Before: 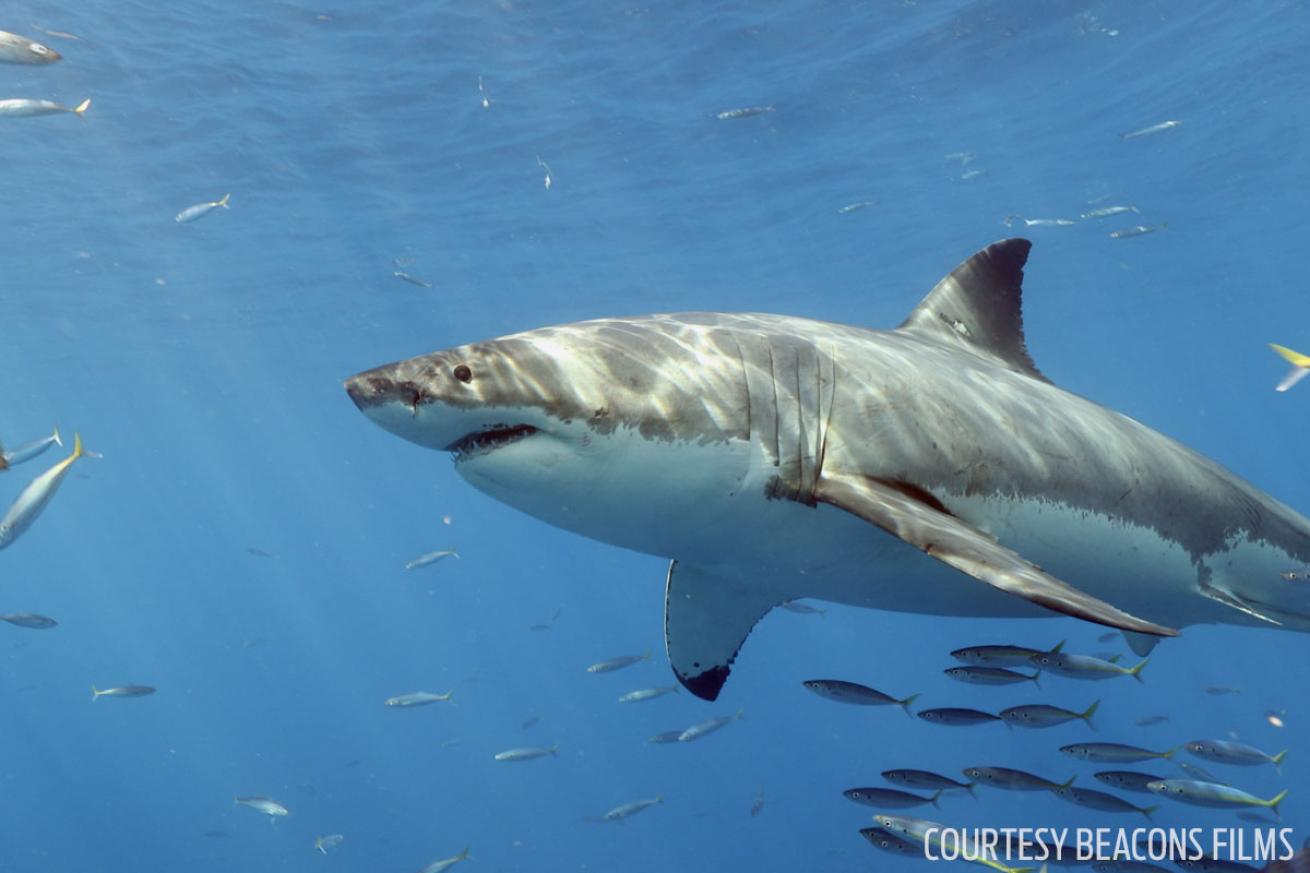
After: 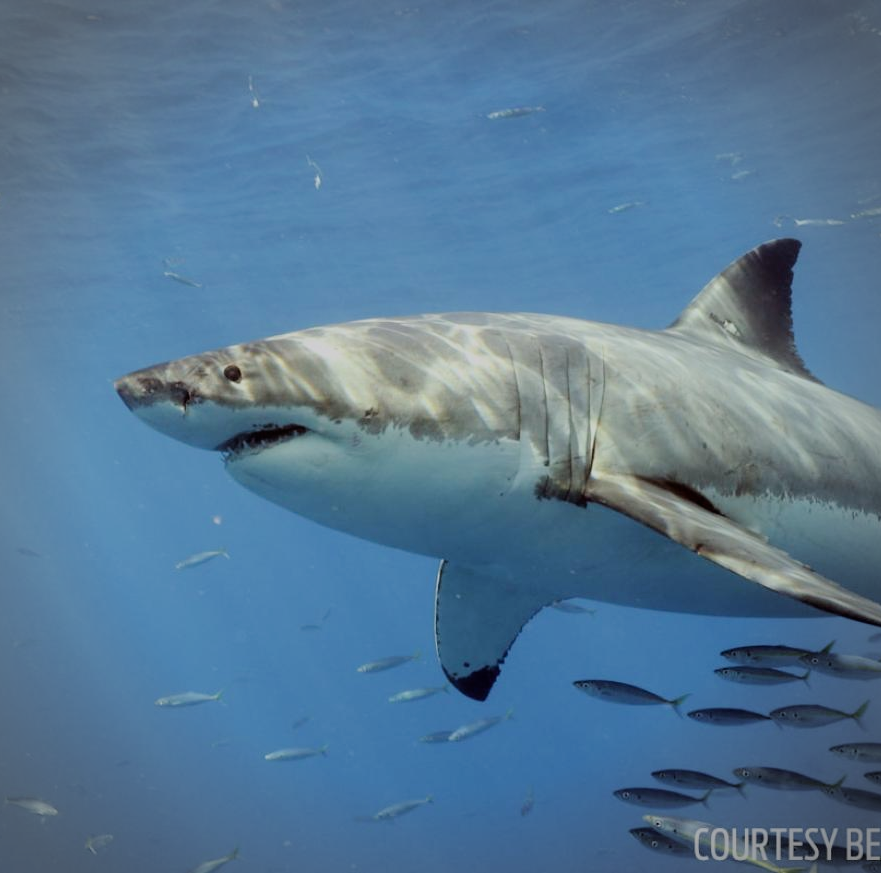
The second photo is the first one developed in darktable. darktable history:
vignetting: on, module defaults
filmic rgb: black relative exposure -7.65 EV, white relative exposure 4.56 EV, hardness 3.61, iterations of high-quality reconstruction 0
crop and rotate: left 17.586%, right 15.142%
